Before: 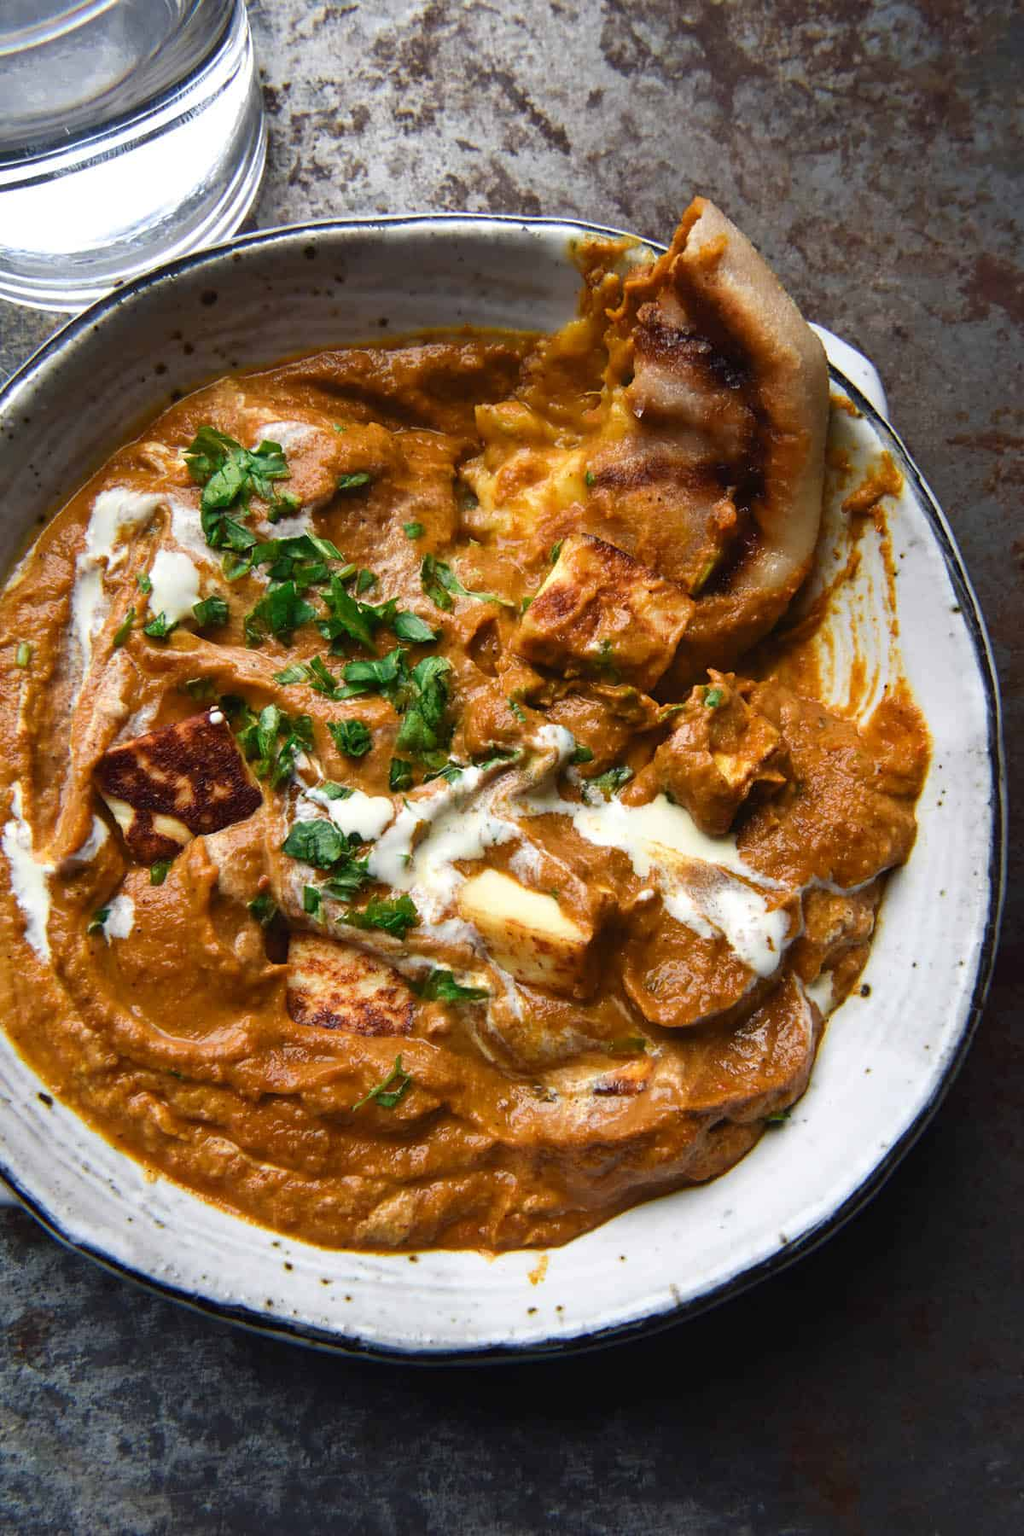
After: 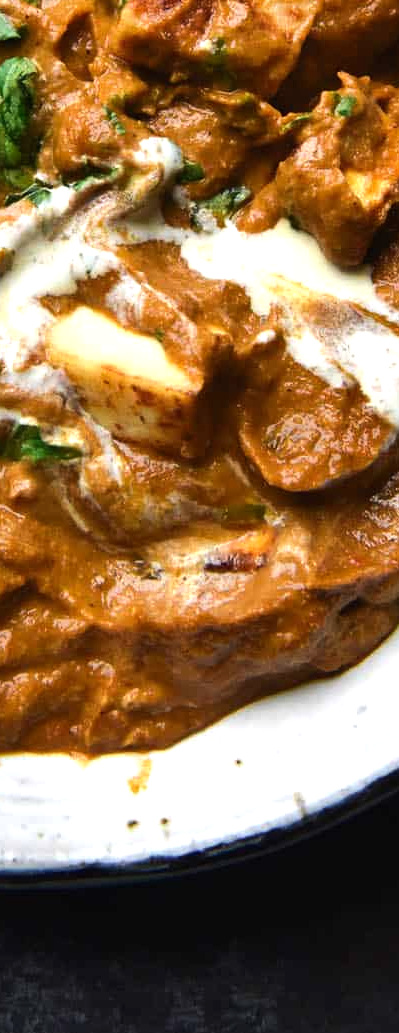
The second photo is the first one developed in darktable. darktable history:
crop: left 40.972%, top 39.582%, right 25.722%, bottom 3.004%
tone equalizer: -8 EV -0.426 EV, -7 EV -0.378 EV, -6 EV -0.304 EV, -5 EV -0.212 EV, -3 EV 0.212 EV, -2 EV 0.336 EV, -1 EV 0.405 EV, +0 EV 0.401 EV, edges refinement/feathering 500, mask exposure compensation -1.57 EV, preserve details no
